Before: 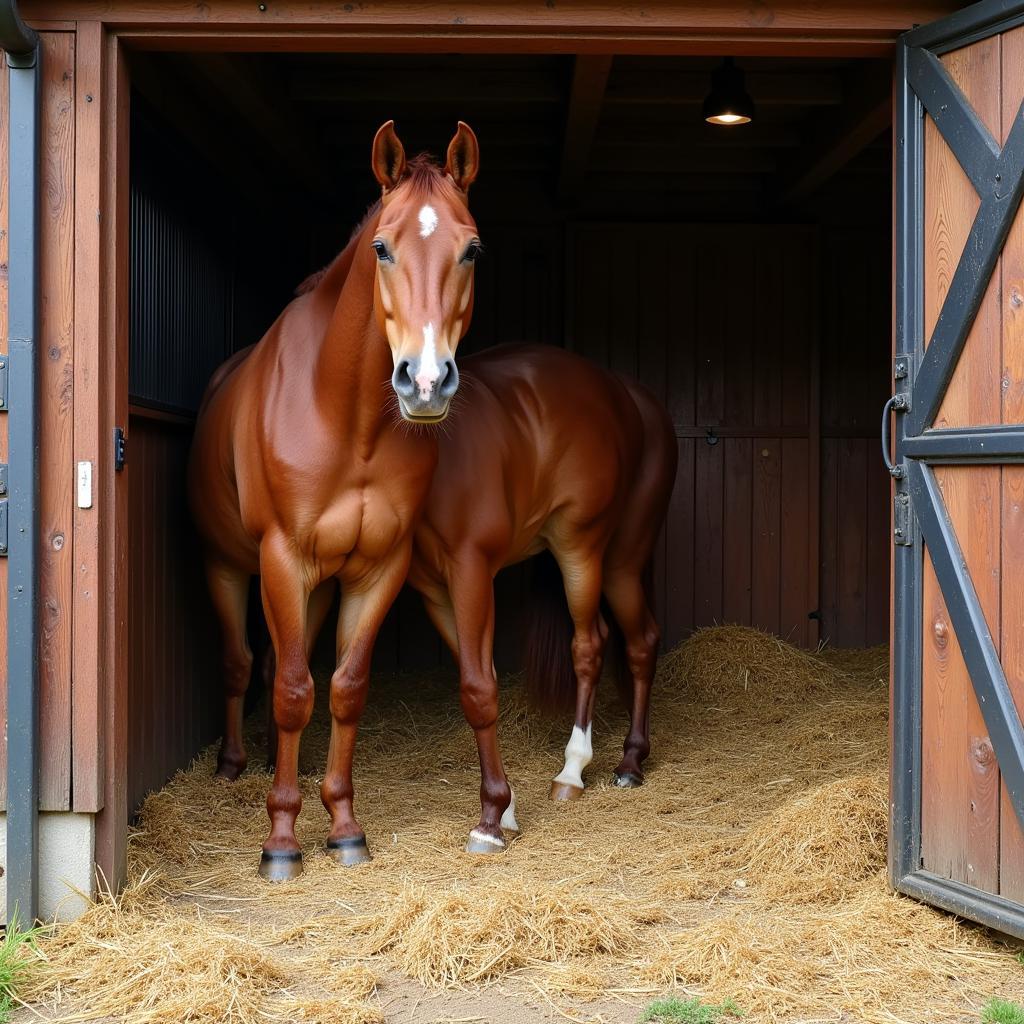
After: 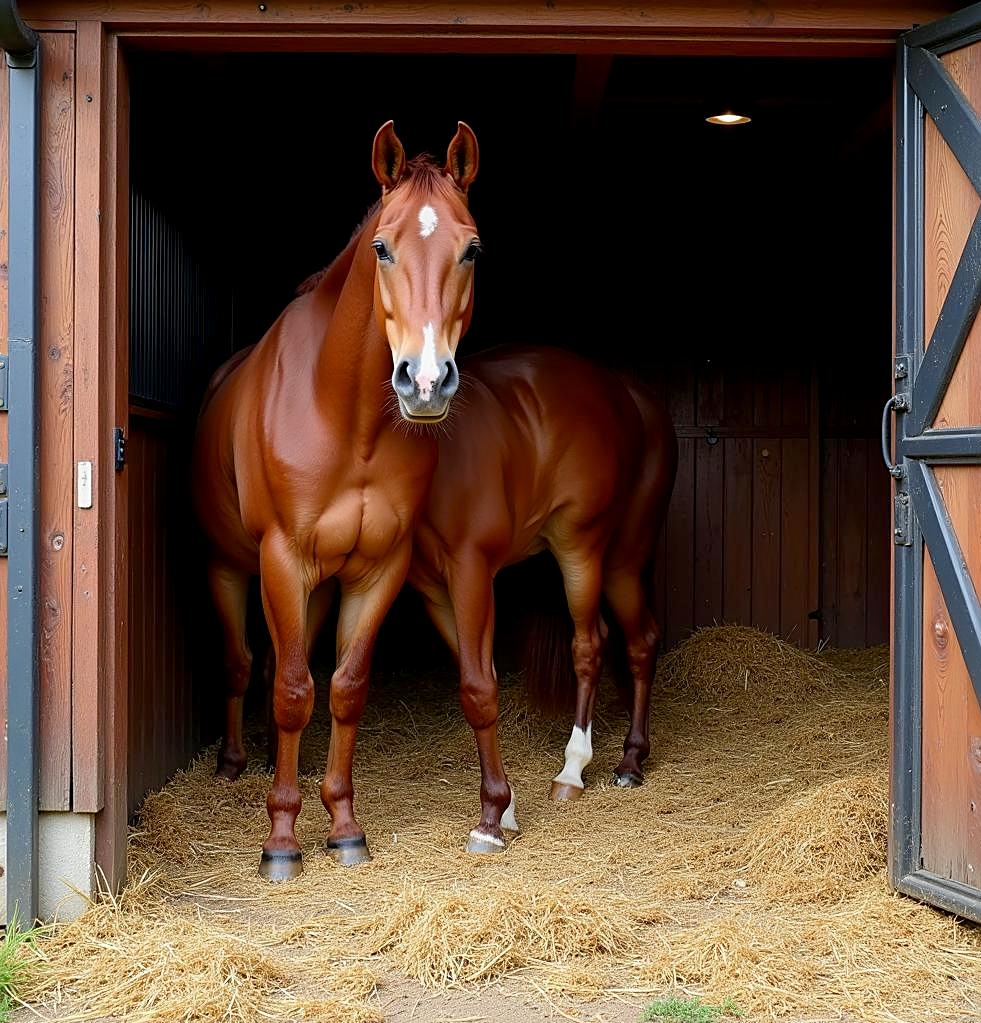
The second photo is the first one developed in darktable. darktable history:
crop: right 4.126%, bottom 0.031%
sharpen: on, module defaults
exposure: black level correction 0.005, exposure 0.014 EV, compensate highlight preservation false
contrast equalizer: y [[0.5, 0.488, 0.462, 0.461, 0.491, 0.5], [0.5 ×6], [0.5 ×6], [0 ×6], [0 ×6]]
